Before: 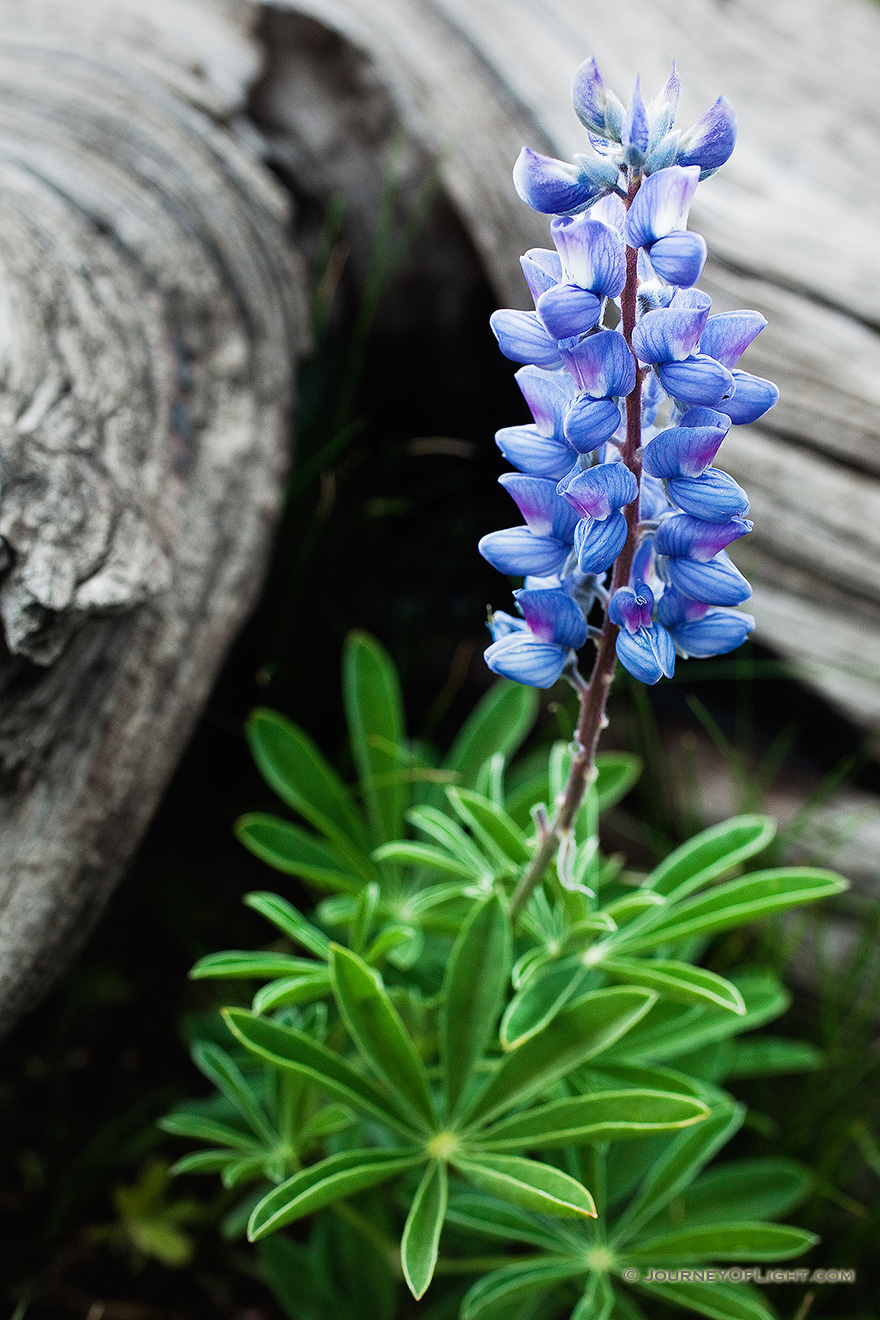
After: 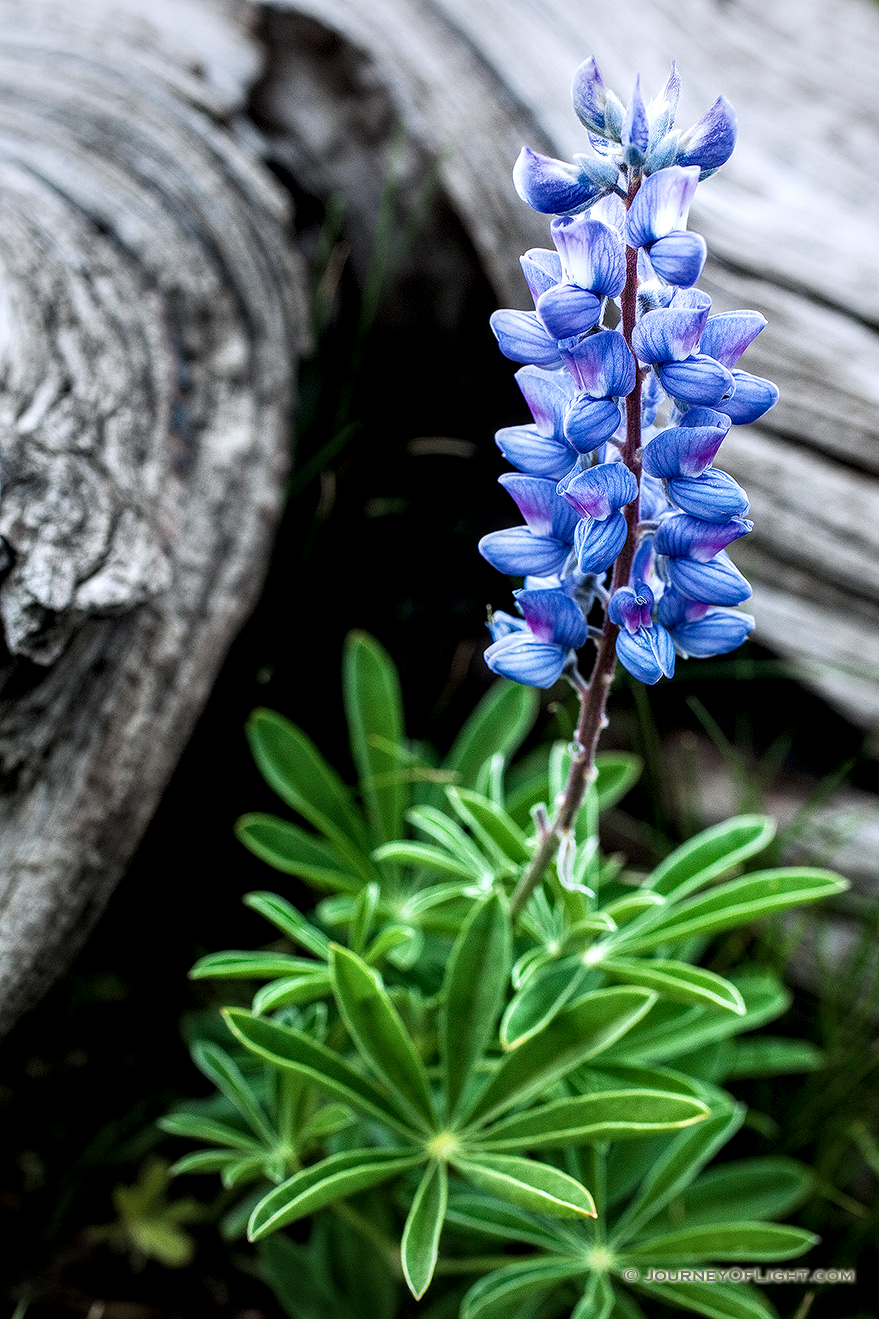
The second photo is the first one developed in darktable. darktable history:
white balance: red 0.984, blue 1.059
local contrast: detail 150%
